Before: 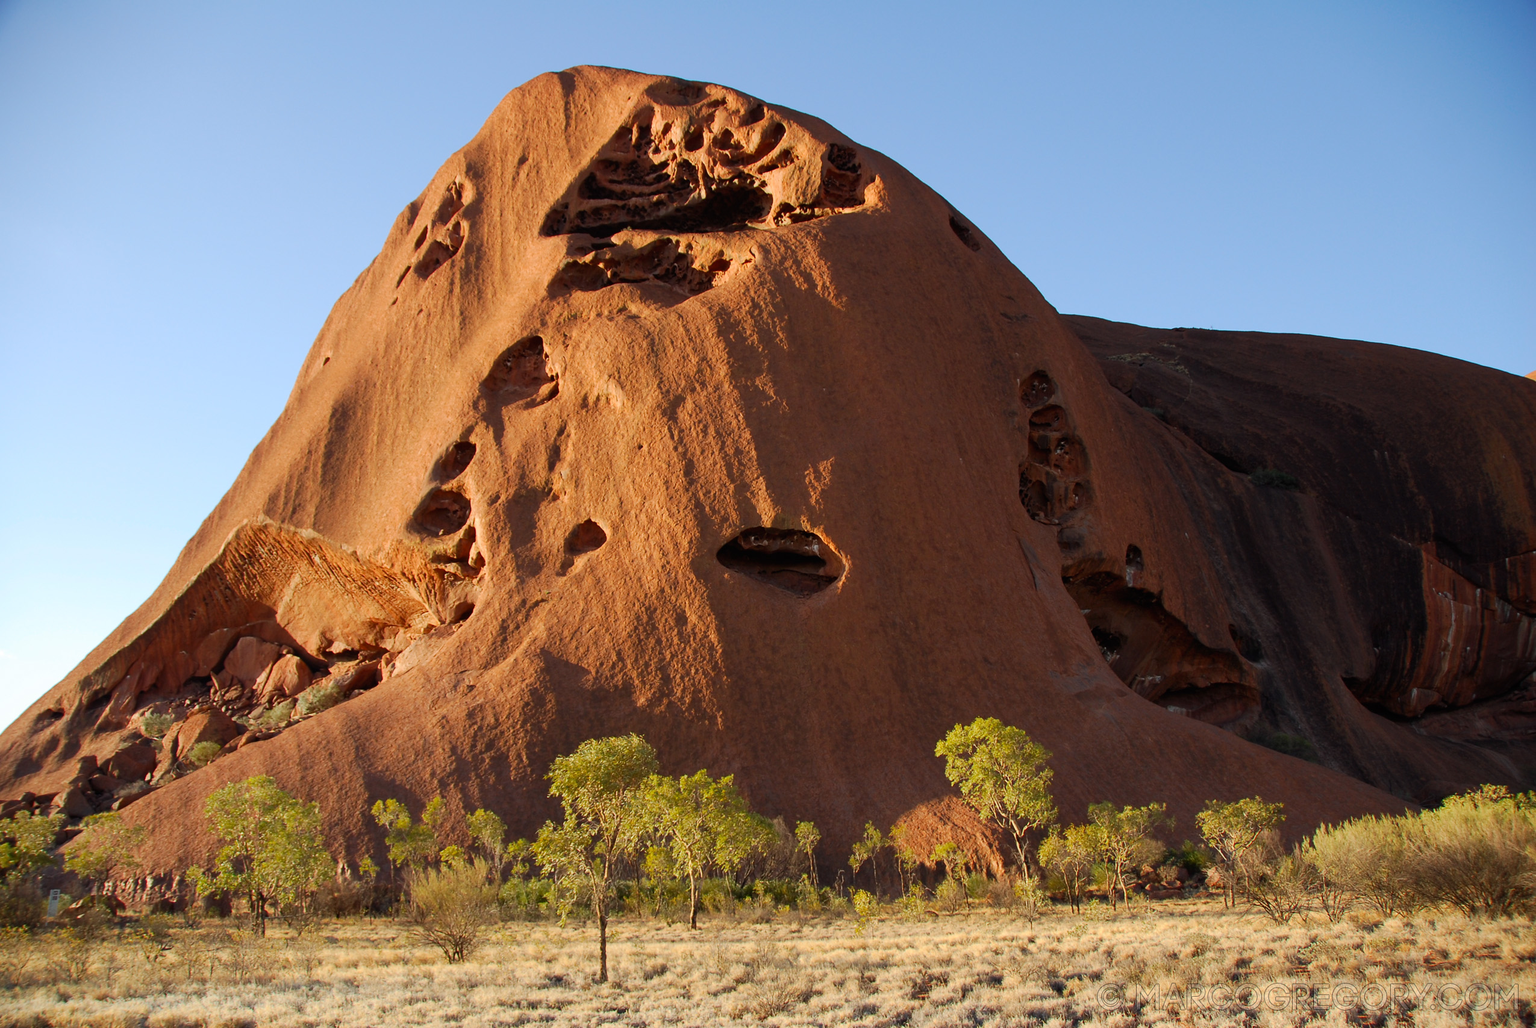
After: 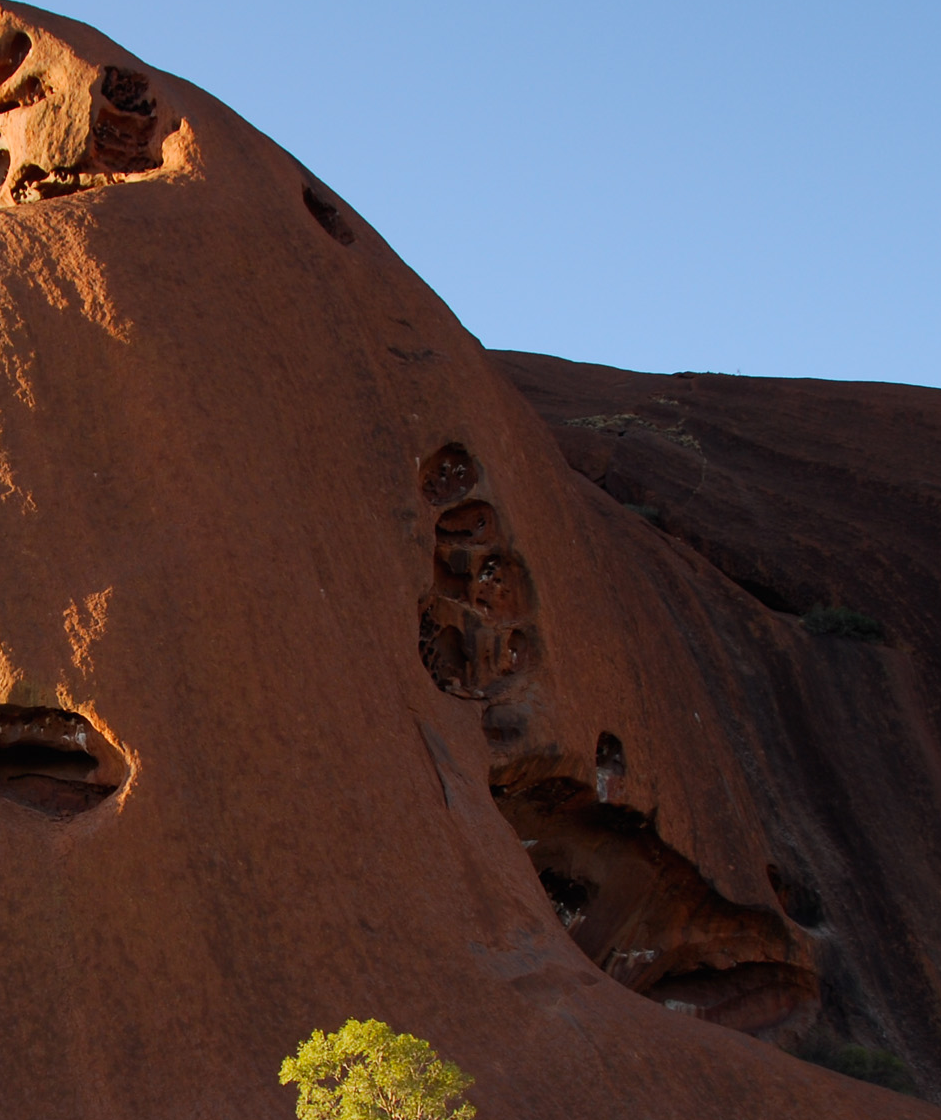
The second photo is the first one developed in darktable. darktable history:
crop and rotate: left 49.936%, top 10.094%, right 13.136%, bottom 24.256%
white balance: emerald 1
